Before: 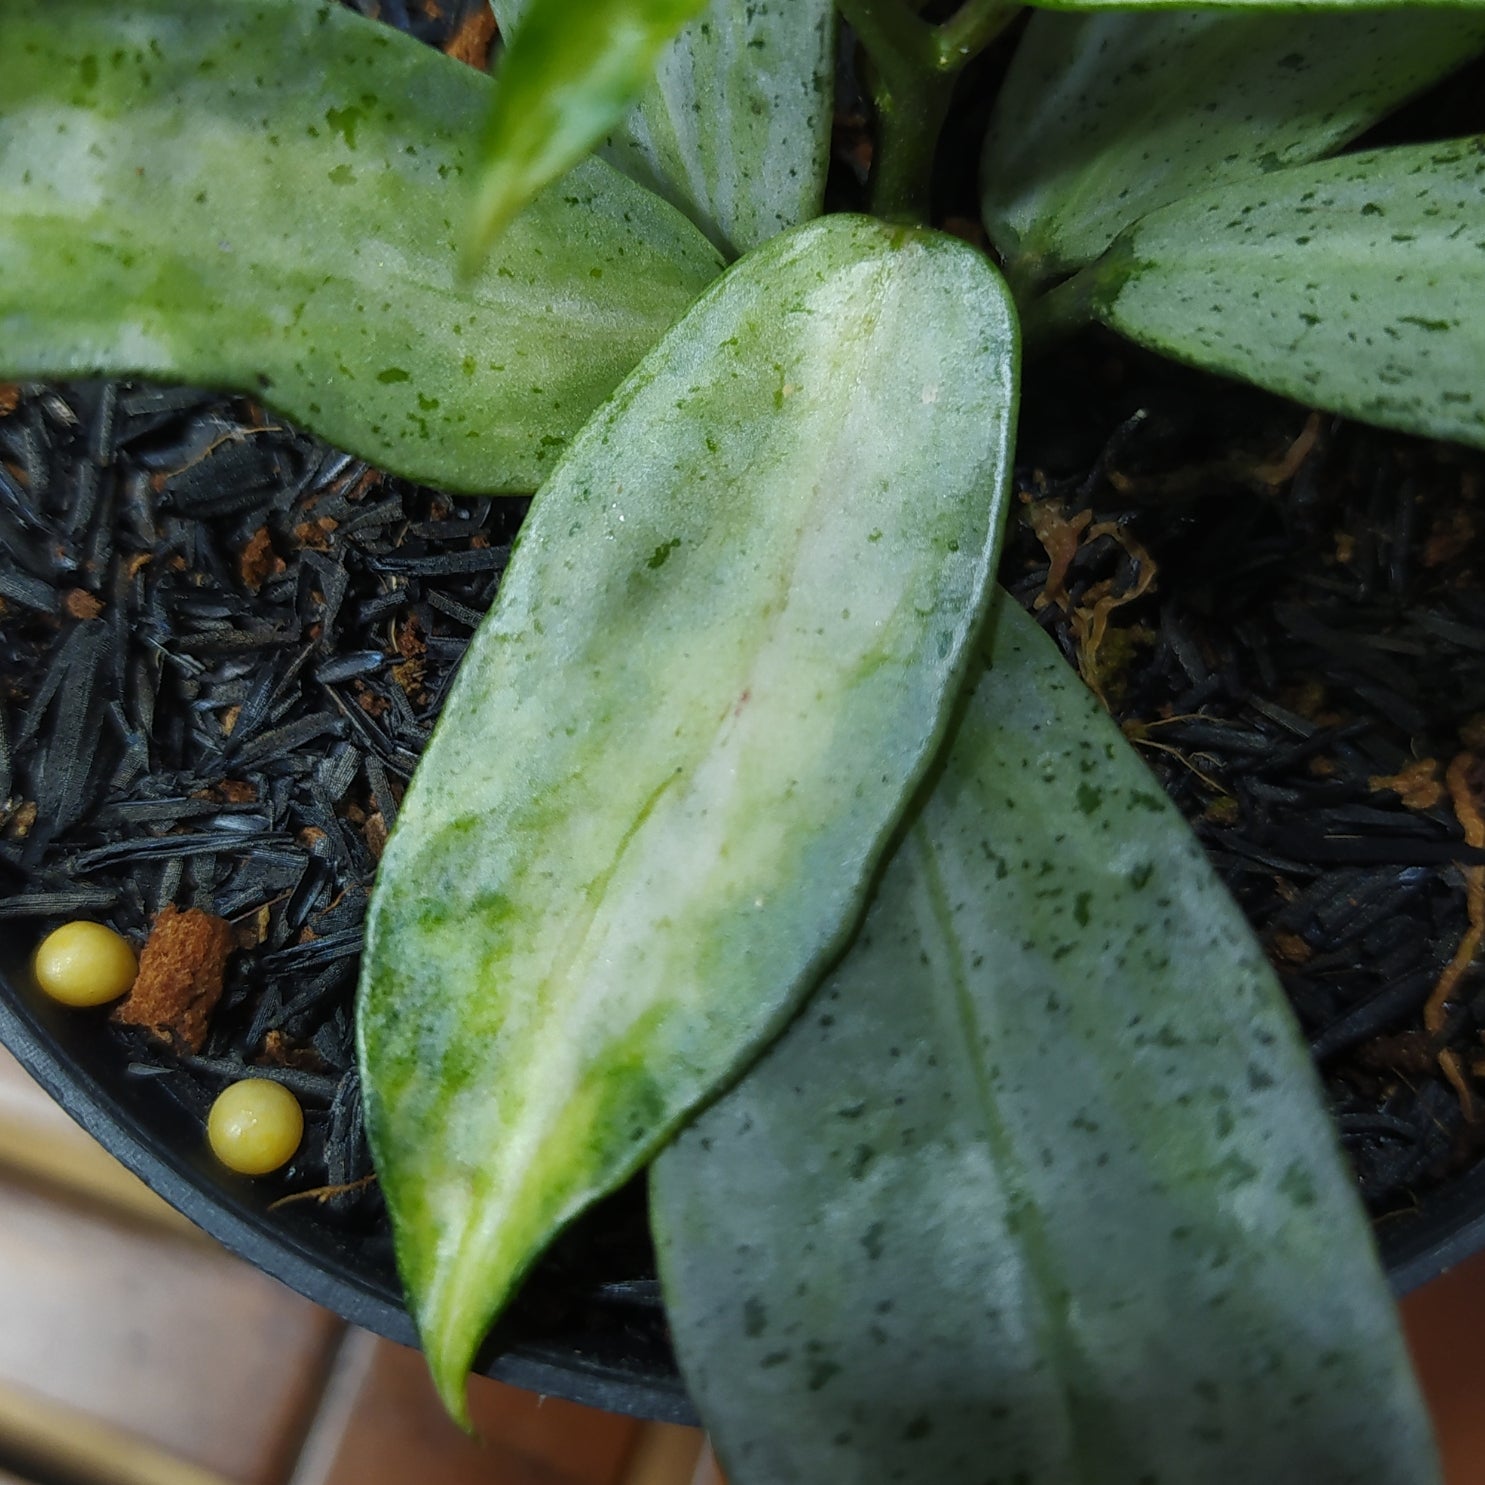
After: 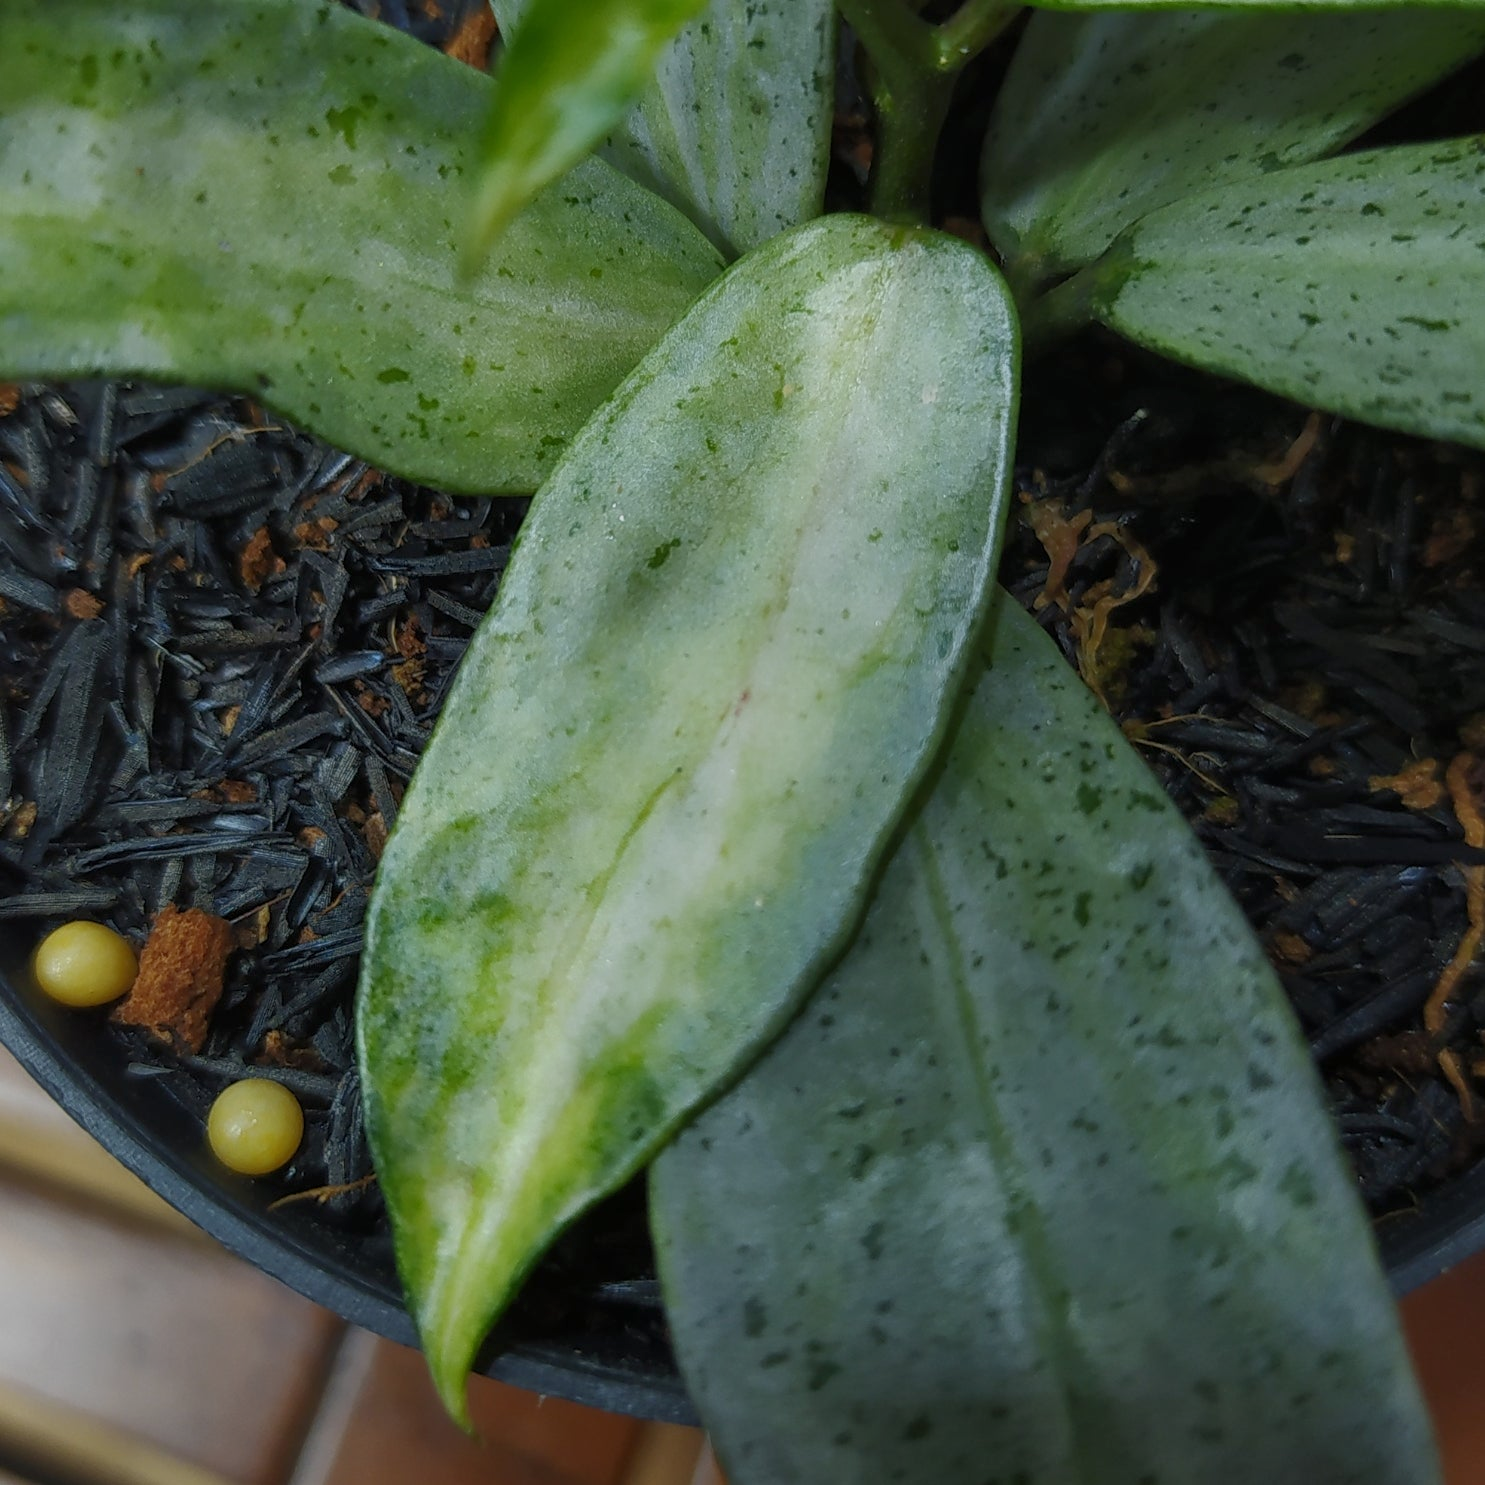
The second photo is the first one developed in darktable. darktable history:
tone equalizer: -8 EV 0.254 EV, -7 EV 0.395 EV, -6 EV 0.408 EV, -5 EV 0.241 EV, -3 EV -0.279 EV, -2 EV -0.434 EV, -1 EV -0.402 EV, +0 EV -0.267 EV, mask exposure compensation -0.505 EV
